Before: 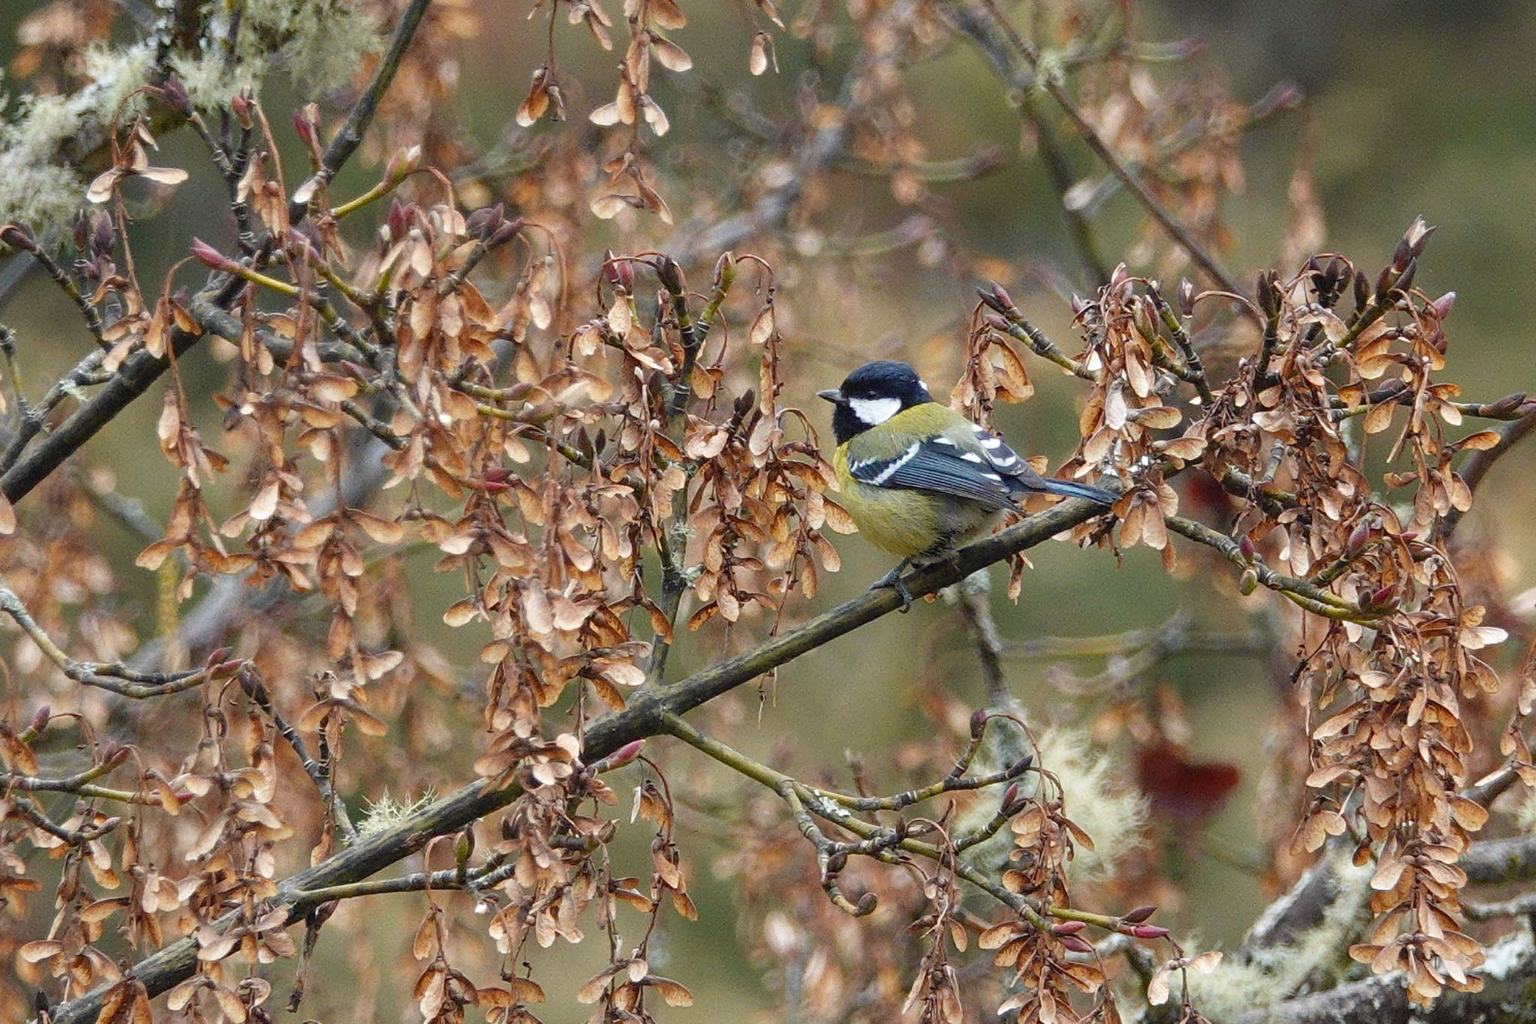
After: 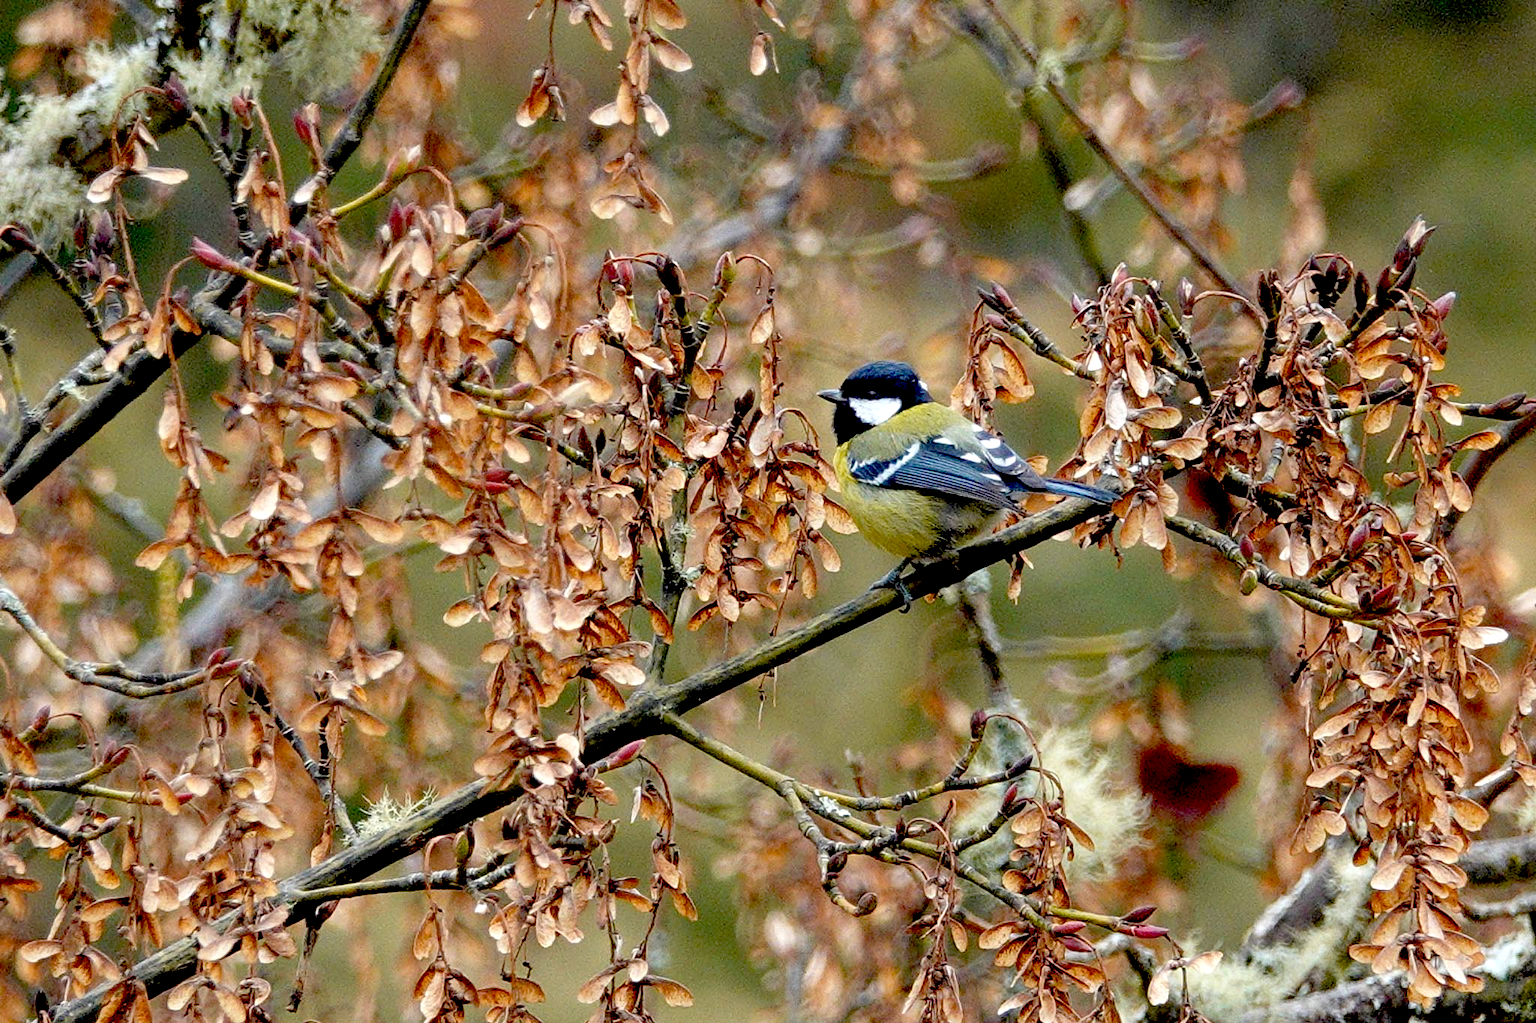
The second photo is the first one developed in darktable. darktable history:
exposure: black level correction 0.04, exposure 0.5 EV, compensate highlight preservation false
contrast equalizer: y [[0.439, 0.44, 0.442, 0.457, 0.493, 0.498], [0.5 ×6], [0.5 ×6], [0 ×6], [0 ×6]], mix 0.59
shadows and highlights: shadows 43.71, white point adjustment -1.46, soften with gaussian
